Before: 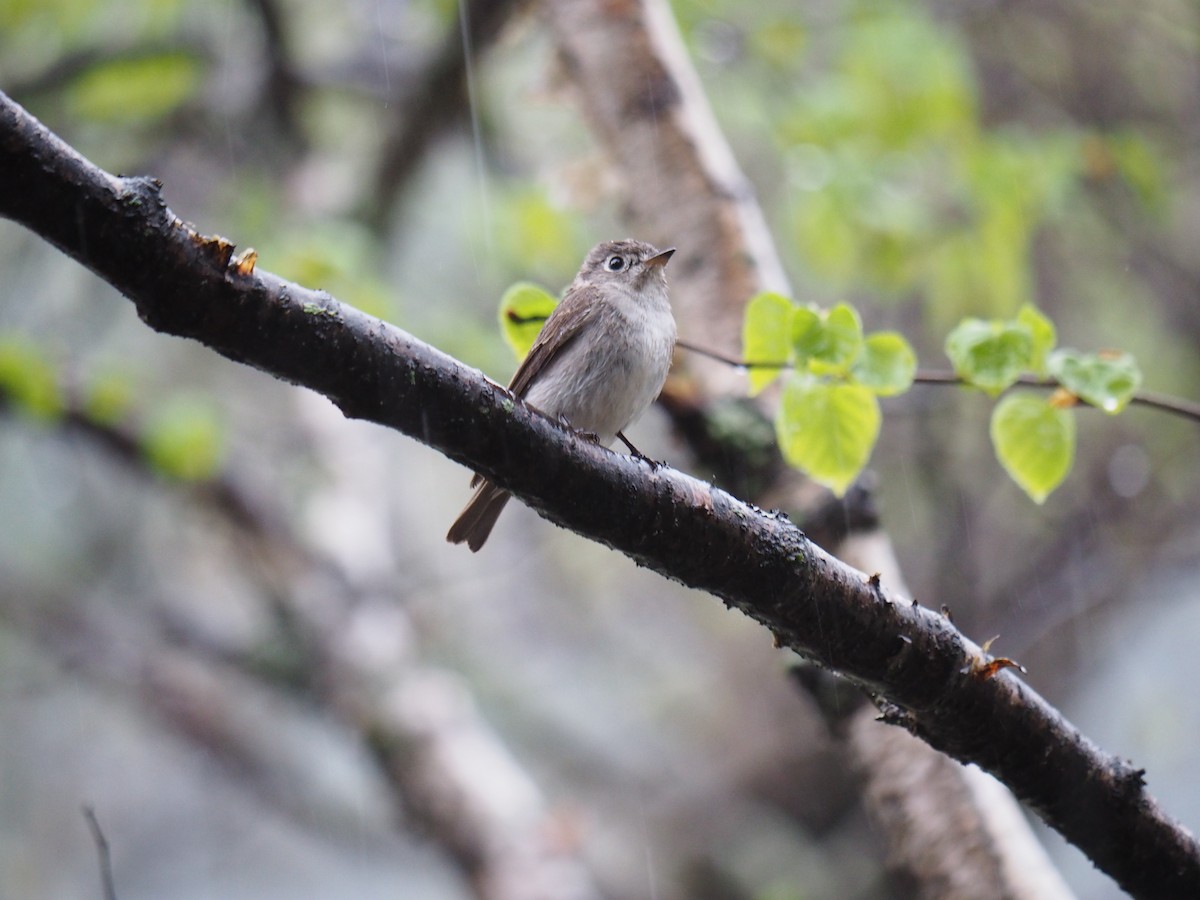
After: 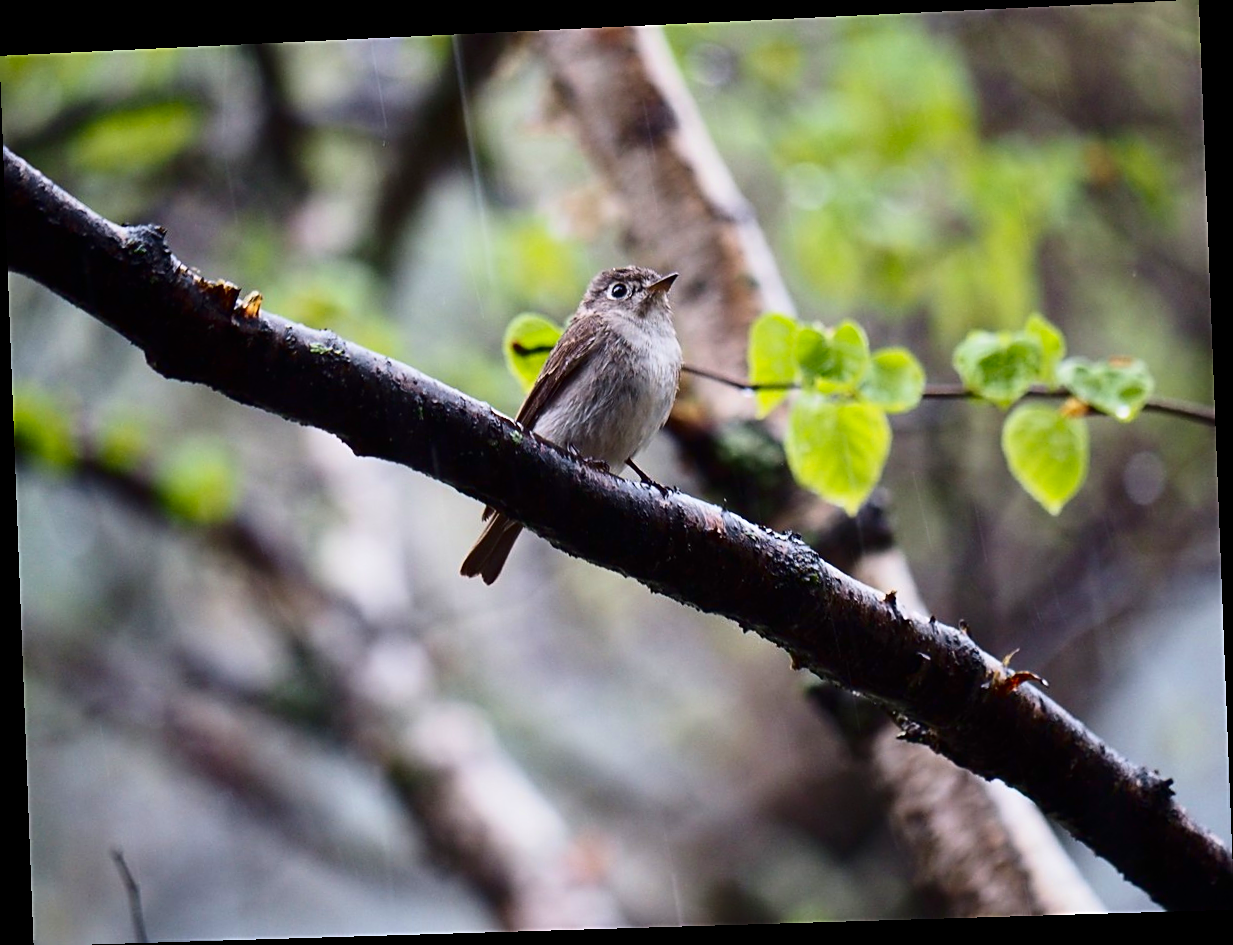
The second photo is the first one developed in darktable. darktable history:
sharpen: on, module defaults
rotate and perspective: rotation -2.22°, lens shift (horizontal) -0.022, automatic cropping off
velvia: strength 15%
contrast brightness saturation: contrast 0.22, brightness -0.19, saturation 0.24
